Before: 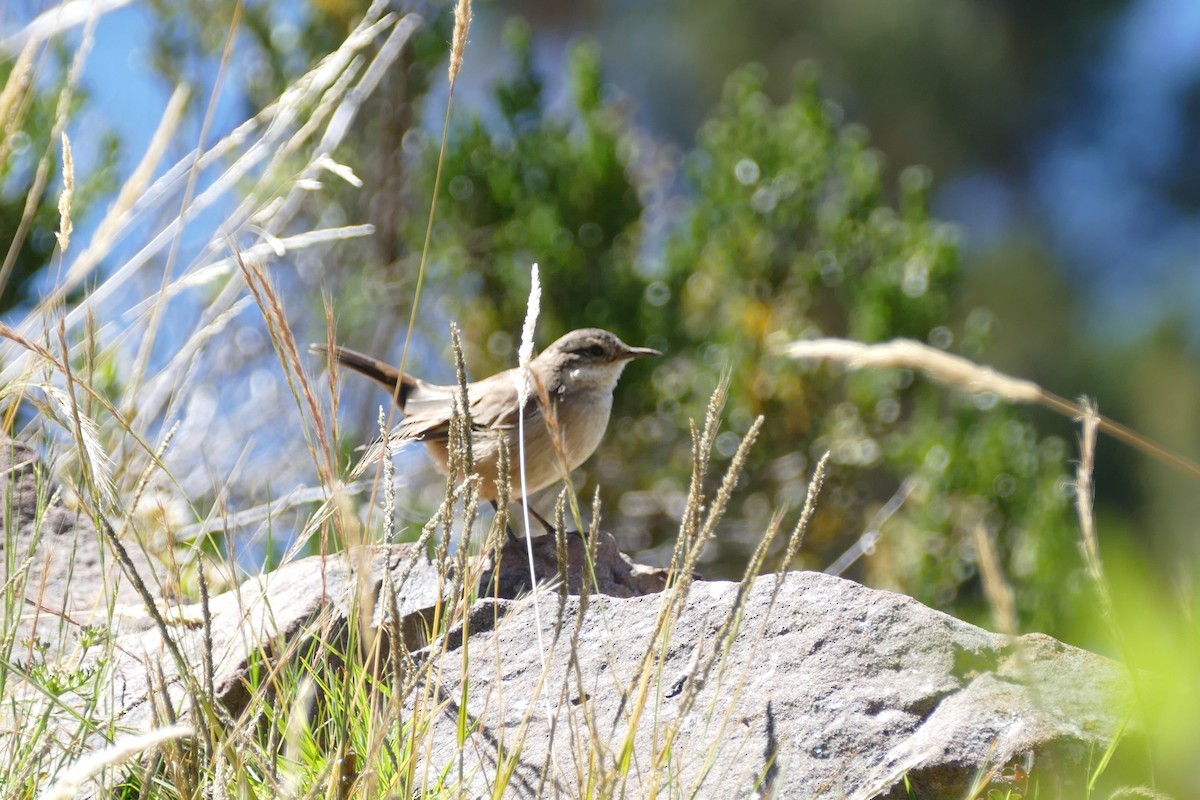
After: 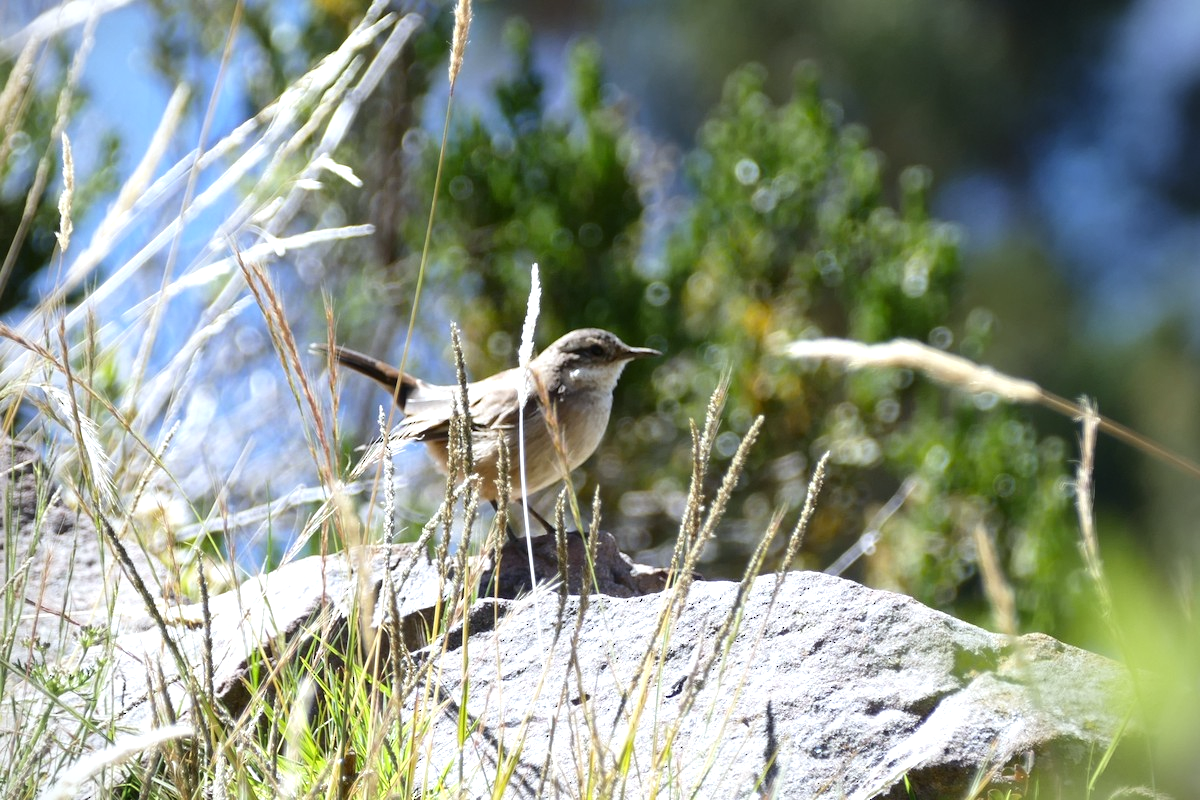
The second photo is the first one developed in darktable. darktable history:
exposure: compensate highlight preservation false
contrast brightness saturation: contrast 0.03, brightness -0.04
white balance: red 0.967, blue 1.049
tone equalizer: -8 EV -0.417 EV, -7 EV -0.389 EV, -6 EV -0.333 EV, -5 EV -0.222 EV, -3 EV 0.222 EV, -2 EV 0.333 EV, -1 EV 0.389 EV, +0 EV 0.417 EV, edges refinement/feathering 500, mask exposure compensation -1.57 EV, preserve details no
vignetting: fall-off radius 60.92%
